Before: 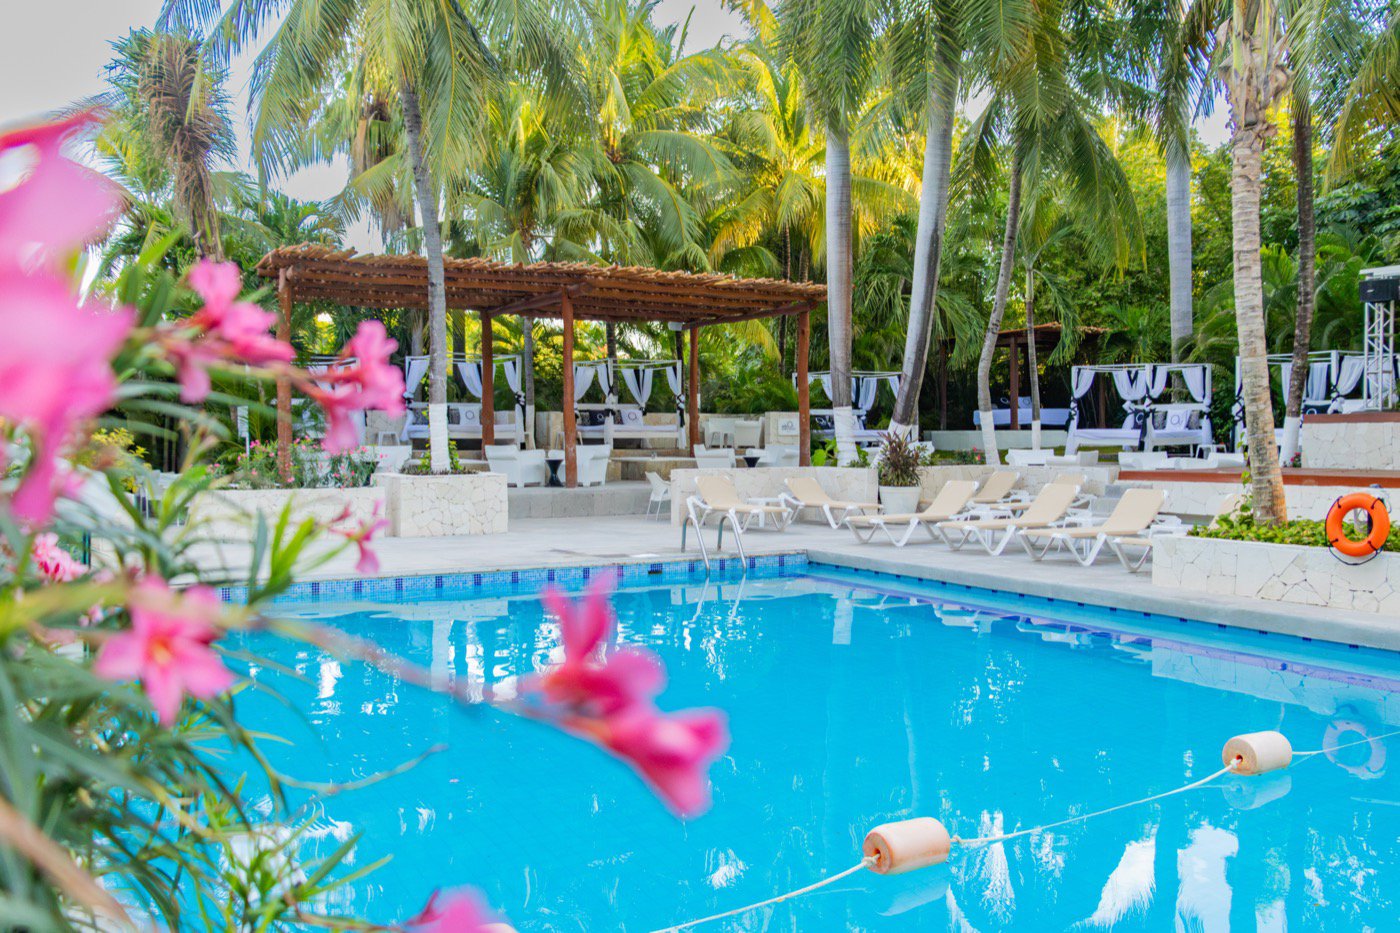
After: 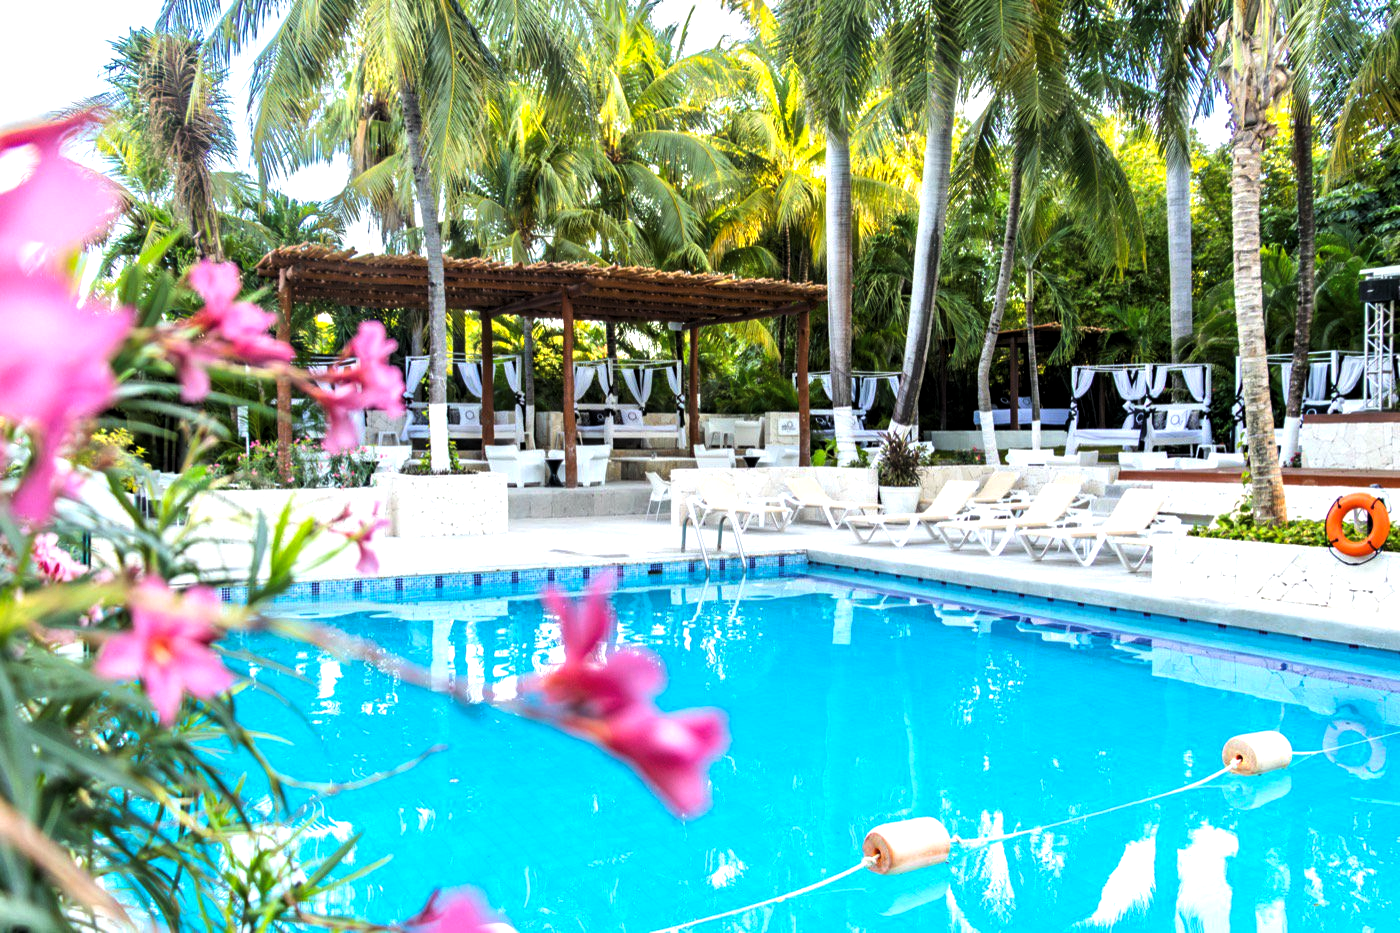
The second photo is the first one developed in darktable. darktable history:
levels: levels [0.044, 0.475, 0.791]
exposure: compensate exposure bias true, compensate highlight preservation false
